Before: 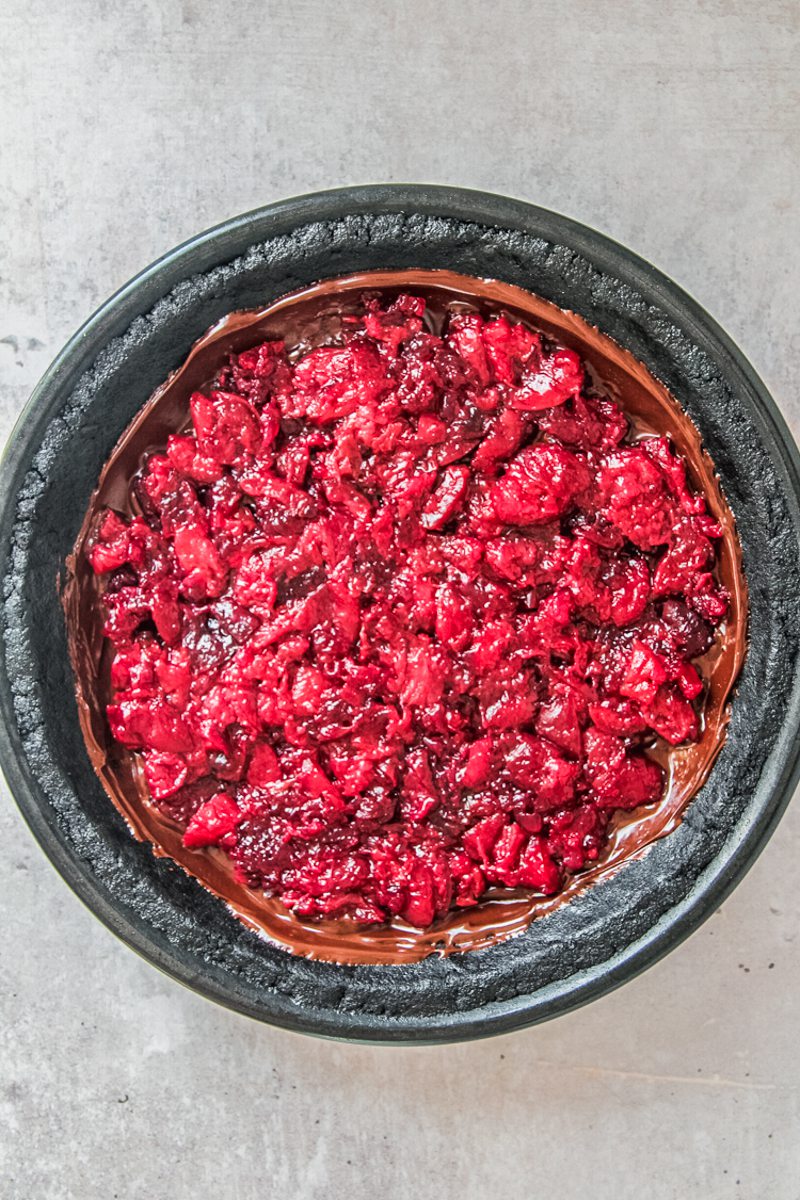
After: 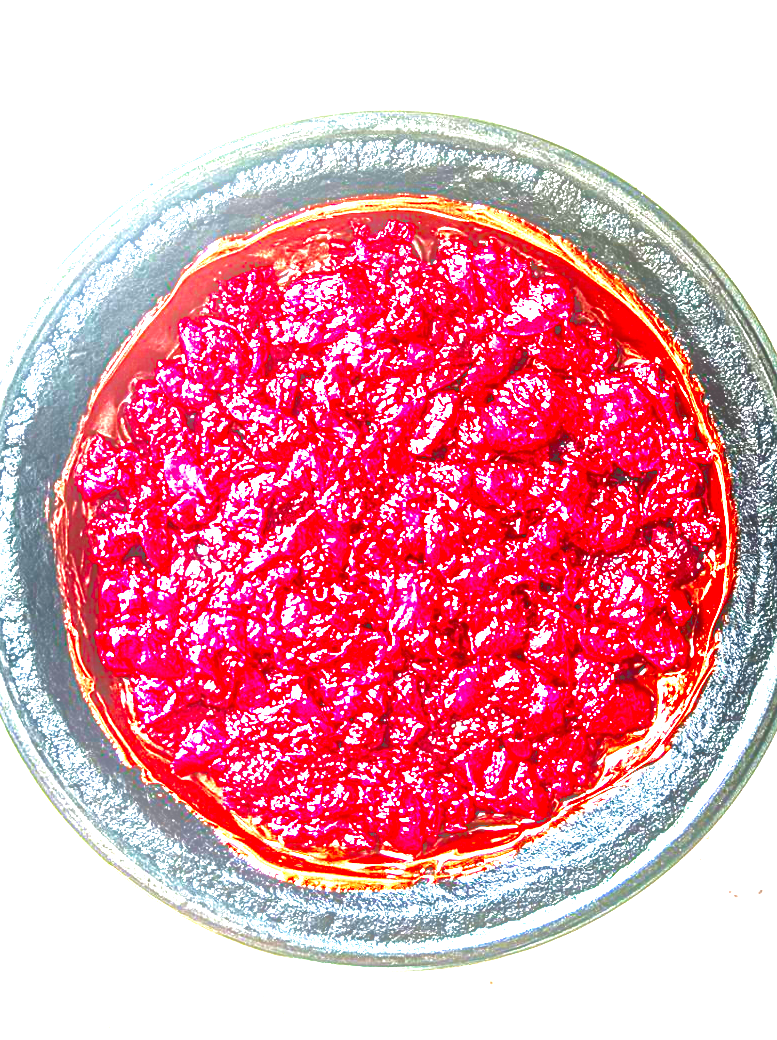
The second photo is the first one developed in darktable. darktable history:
velvia: strength 16.97%
shadows and highlights: shadows -28.21, highlights 29.37
local contrast: on, module defaults
exposure: exposure 1.996 EV, compensate exposure bias true, compensate highlight preservation false
contrast brightness saturation: brightness -0.99, saturation 0.997
sharpen: on, module defaults
crop: left 1.447%, top 6.19%, right 1.399%, bottom 7.088%
